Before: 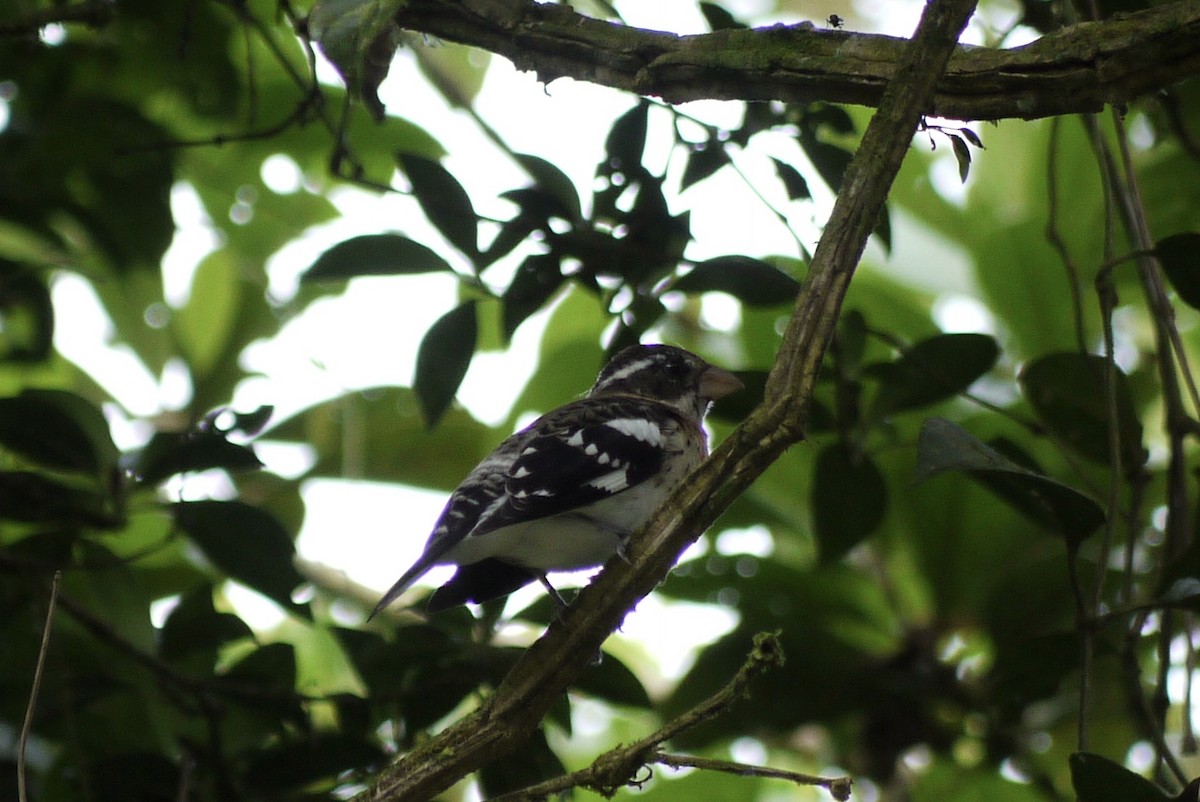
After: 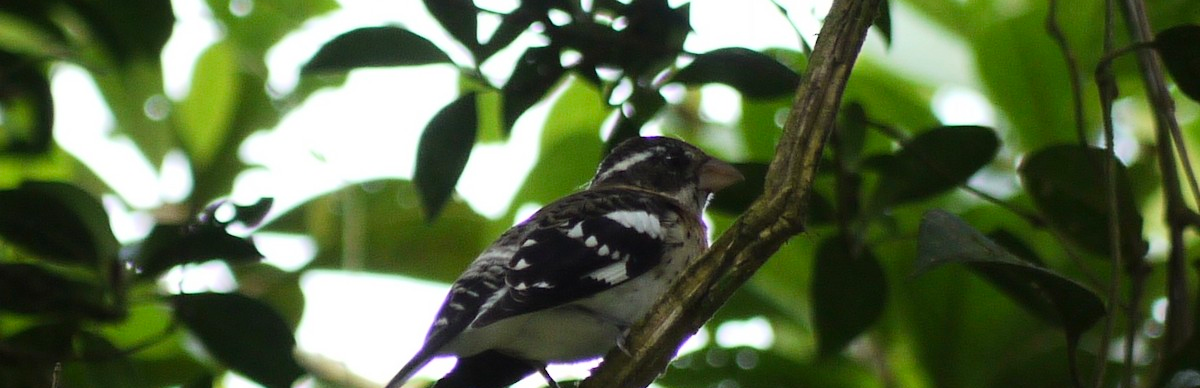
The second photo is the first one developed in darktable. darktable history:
crop and rotate: top 26.056%, bottom 25.543%
tone curve: curves: ch0 [(0.016, 0.023) (0.248, 0.252) (0.732, 0.797) (1, 1)], color space Lab, linked channels, preserve colors none
